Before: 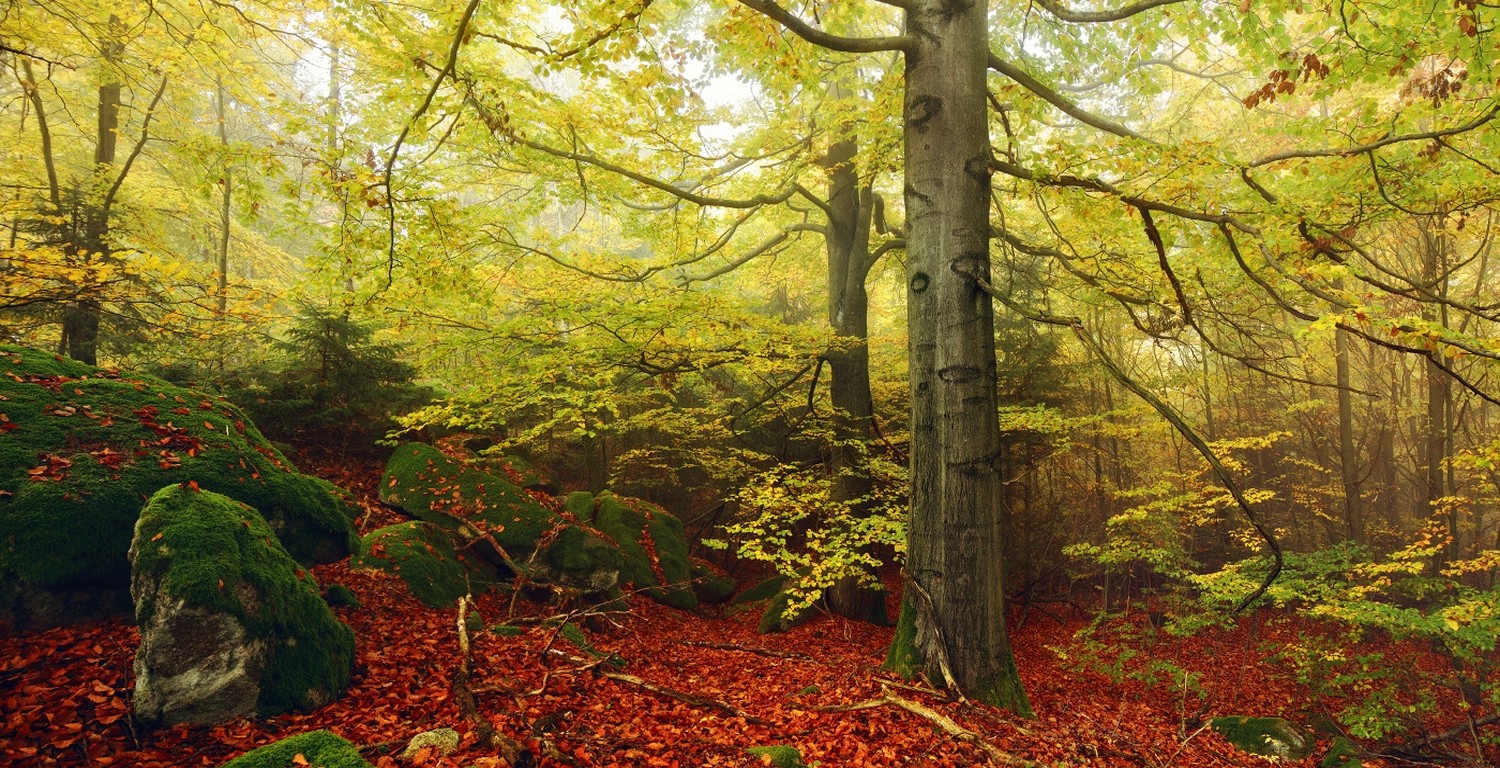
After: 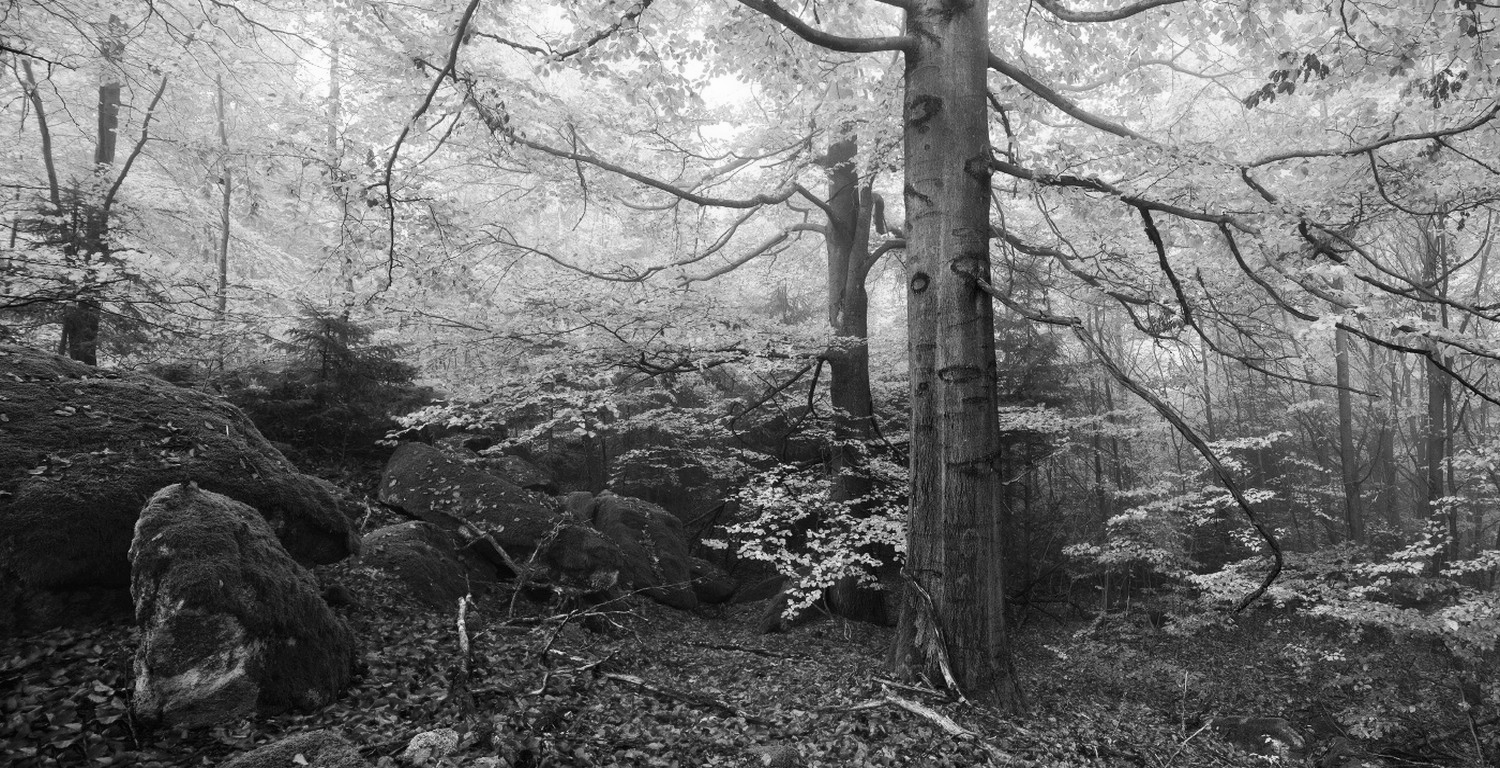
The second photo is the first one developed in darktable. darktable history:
contrast brightness saturation: contrast 0.09, saturation 0.28
monochrome: on, module defaults
